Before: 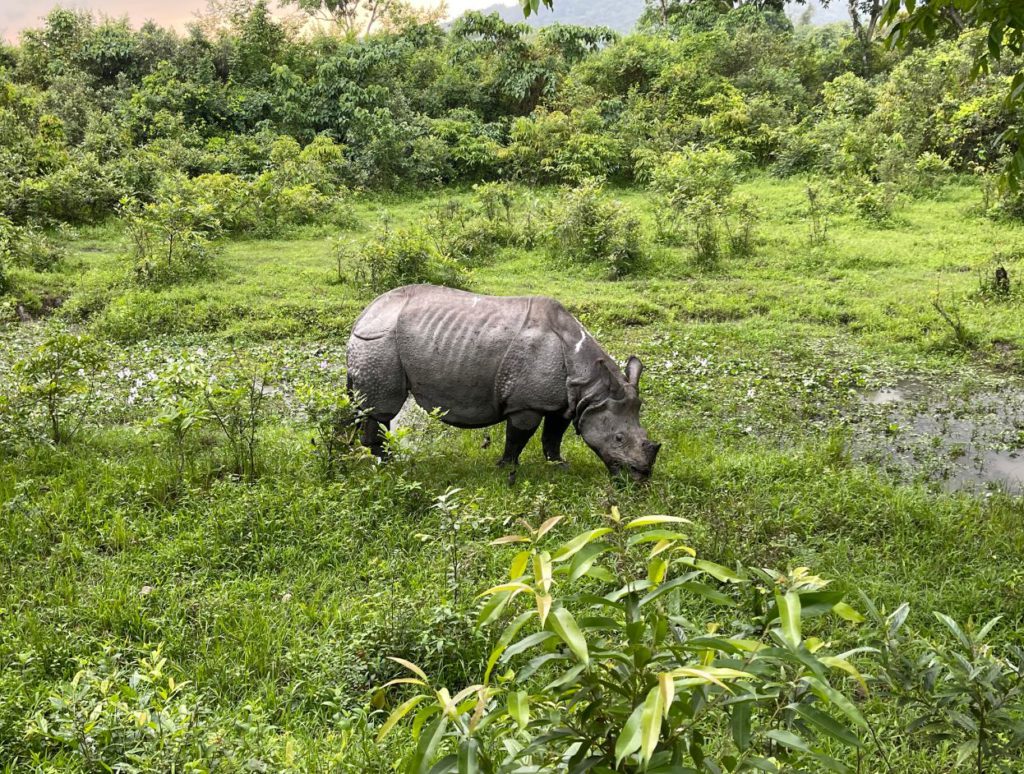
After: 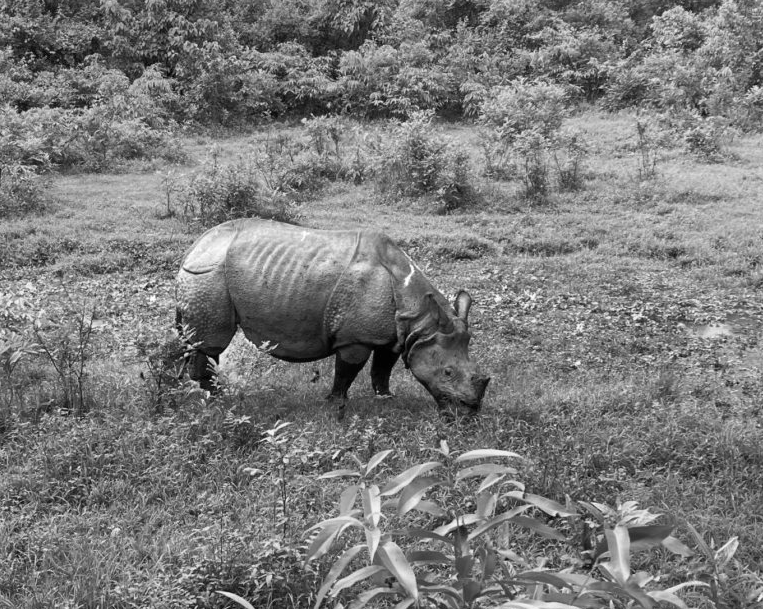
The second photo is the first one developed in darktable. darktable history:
color zones: curves: ch0 [(0, 0.613) (0.01, 0.613) (0.245, 0.448) (0.498, 0.529) (0.642, 0.665) (0.879, 0.777) (0.99, 0.613)]; ch1 [(0, 0) (0.143, 0) (0.286, 0) (0.429, 0) (0.571, 0) (0.714, 0) (0.857, 0)]
crop: left 16.743%, top 8.571%, right 8.732%, bottom 12.675%
